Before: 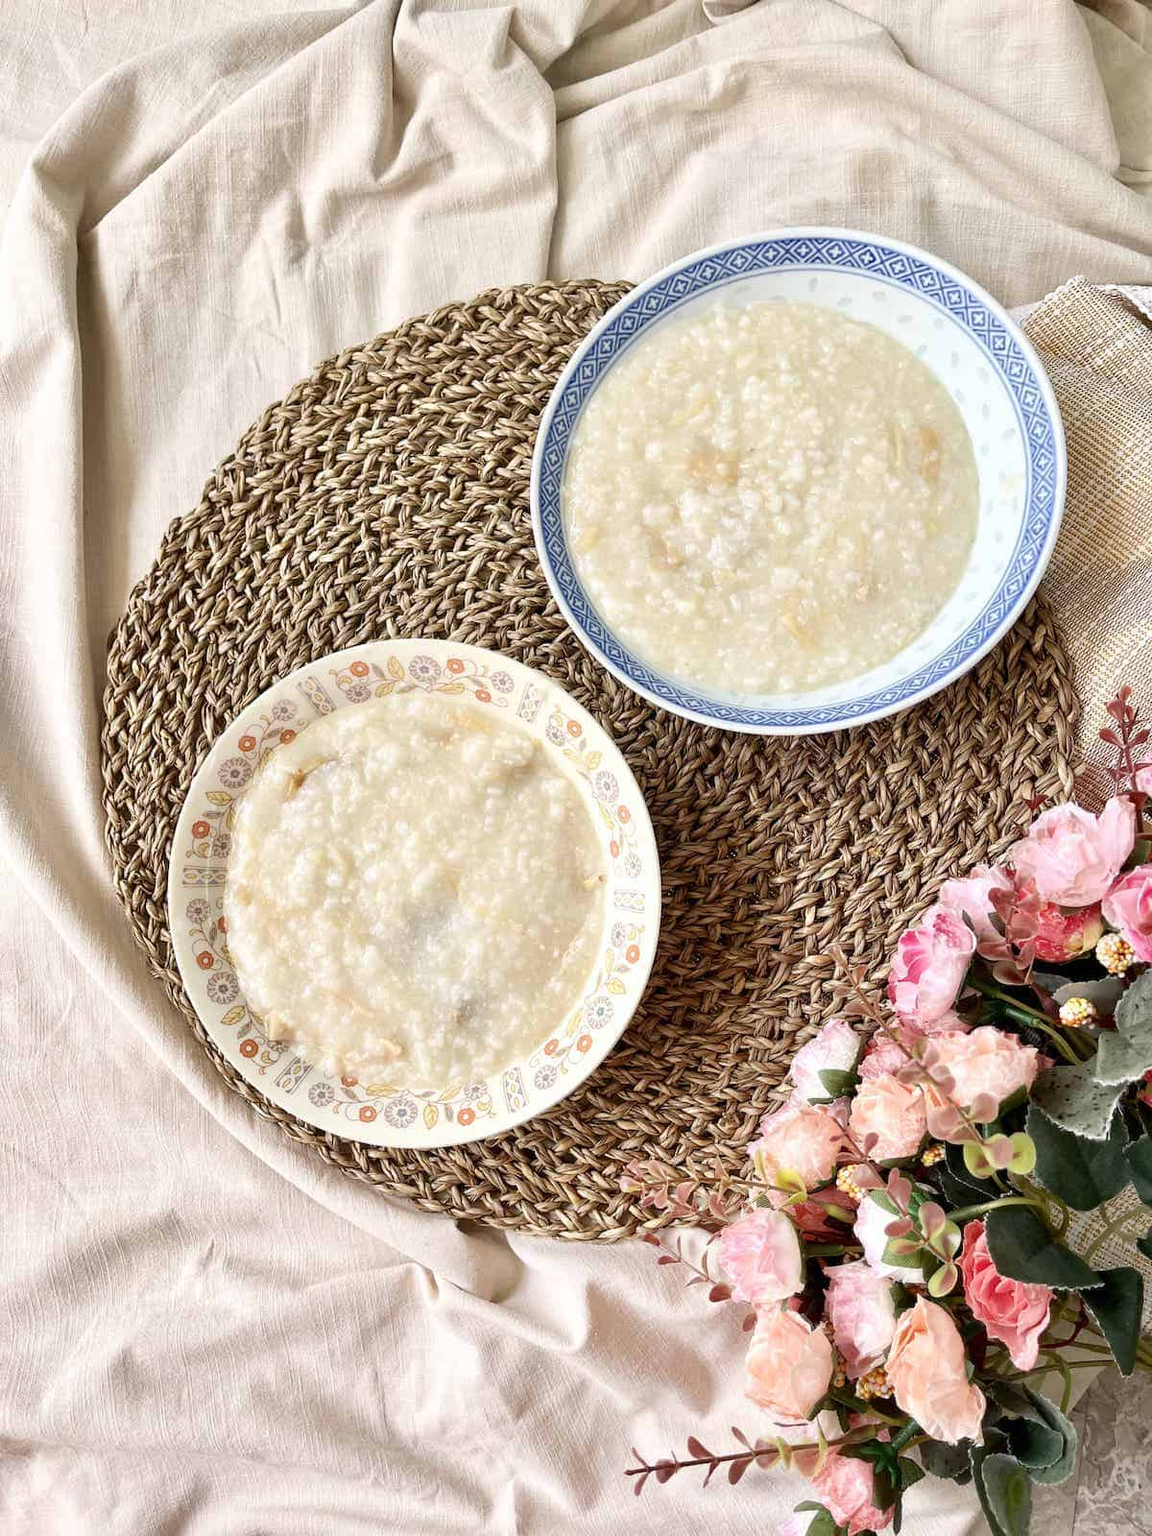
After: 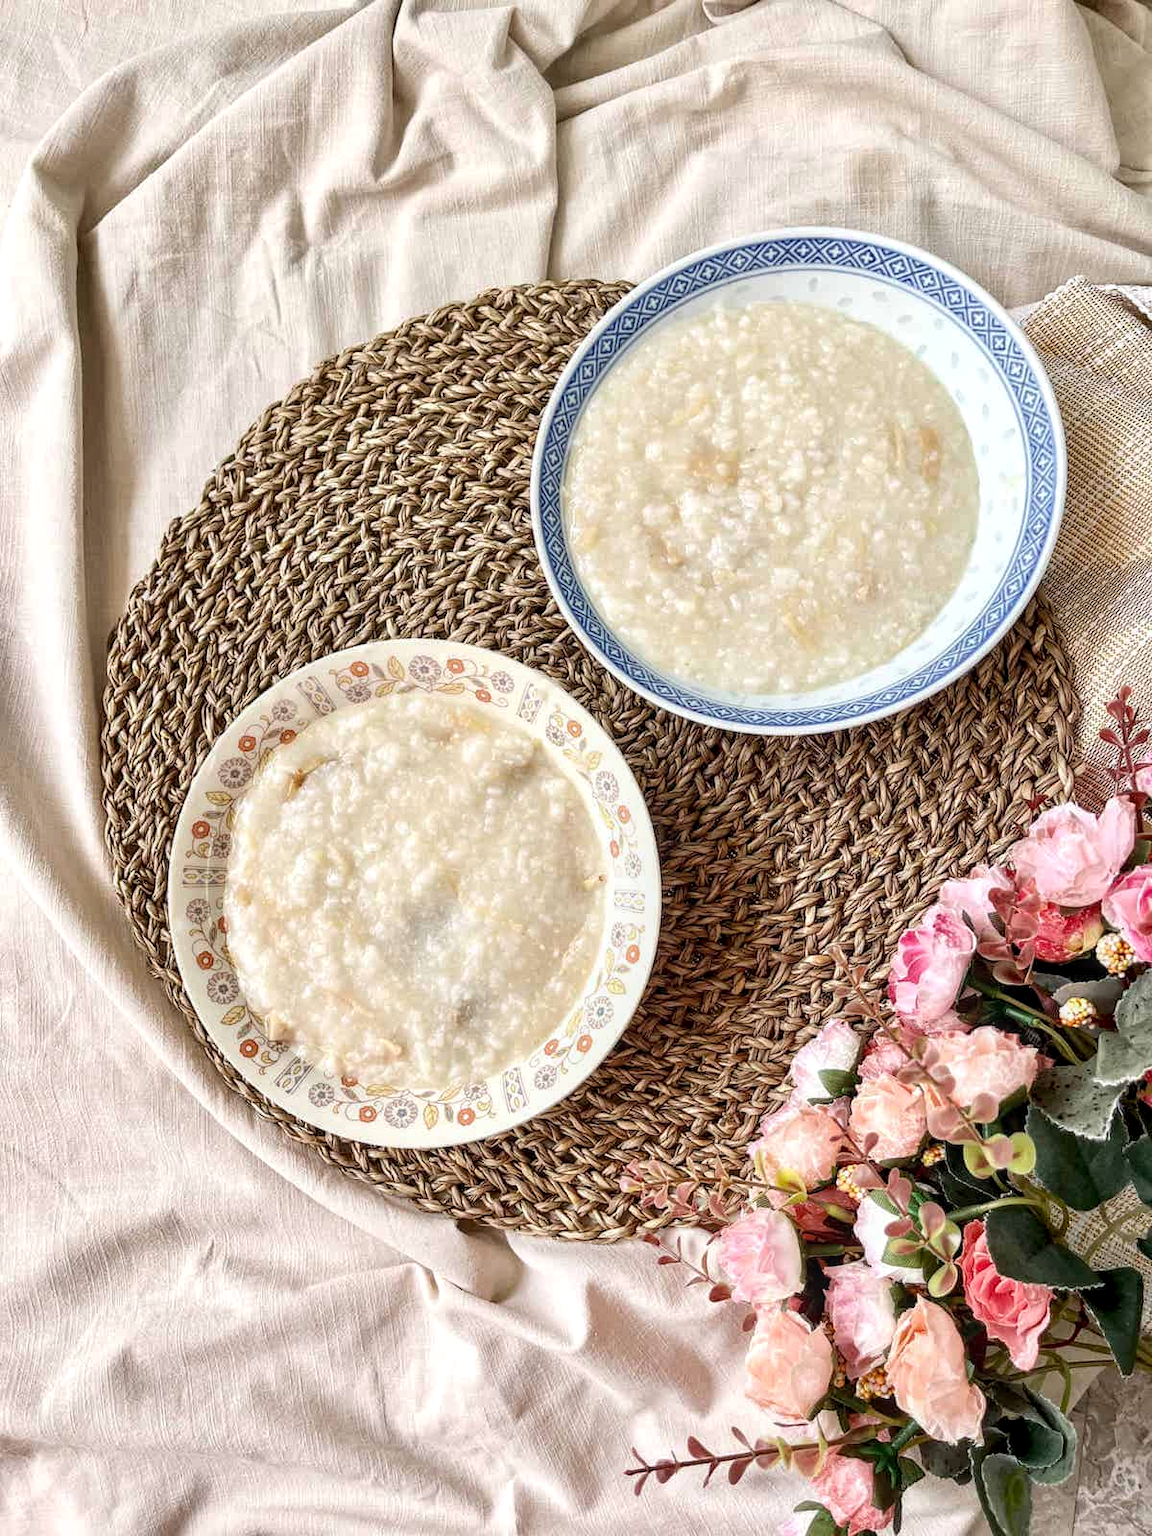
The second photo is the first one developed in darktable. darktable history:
local contrast: detail 130%
contrast brightness saturation: saturation -0.103
